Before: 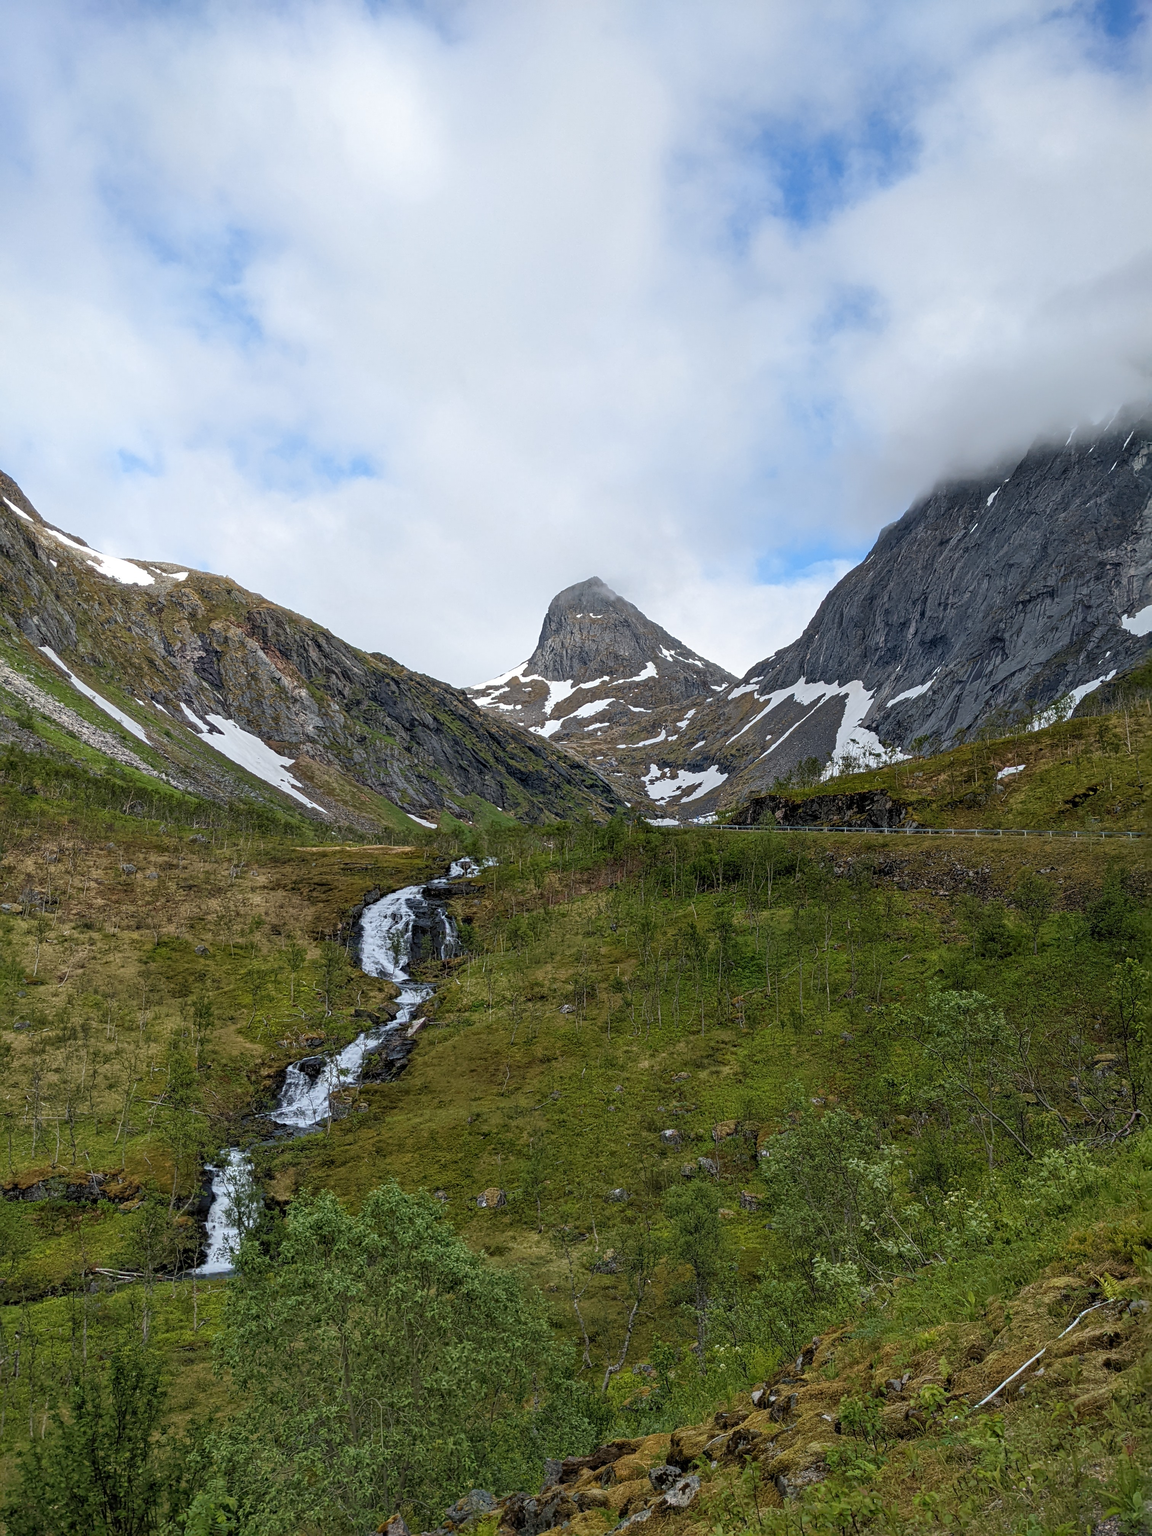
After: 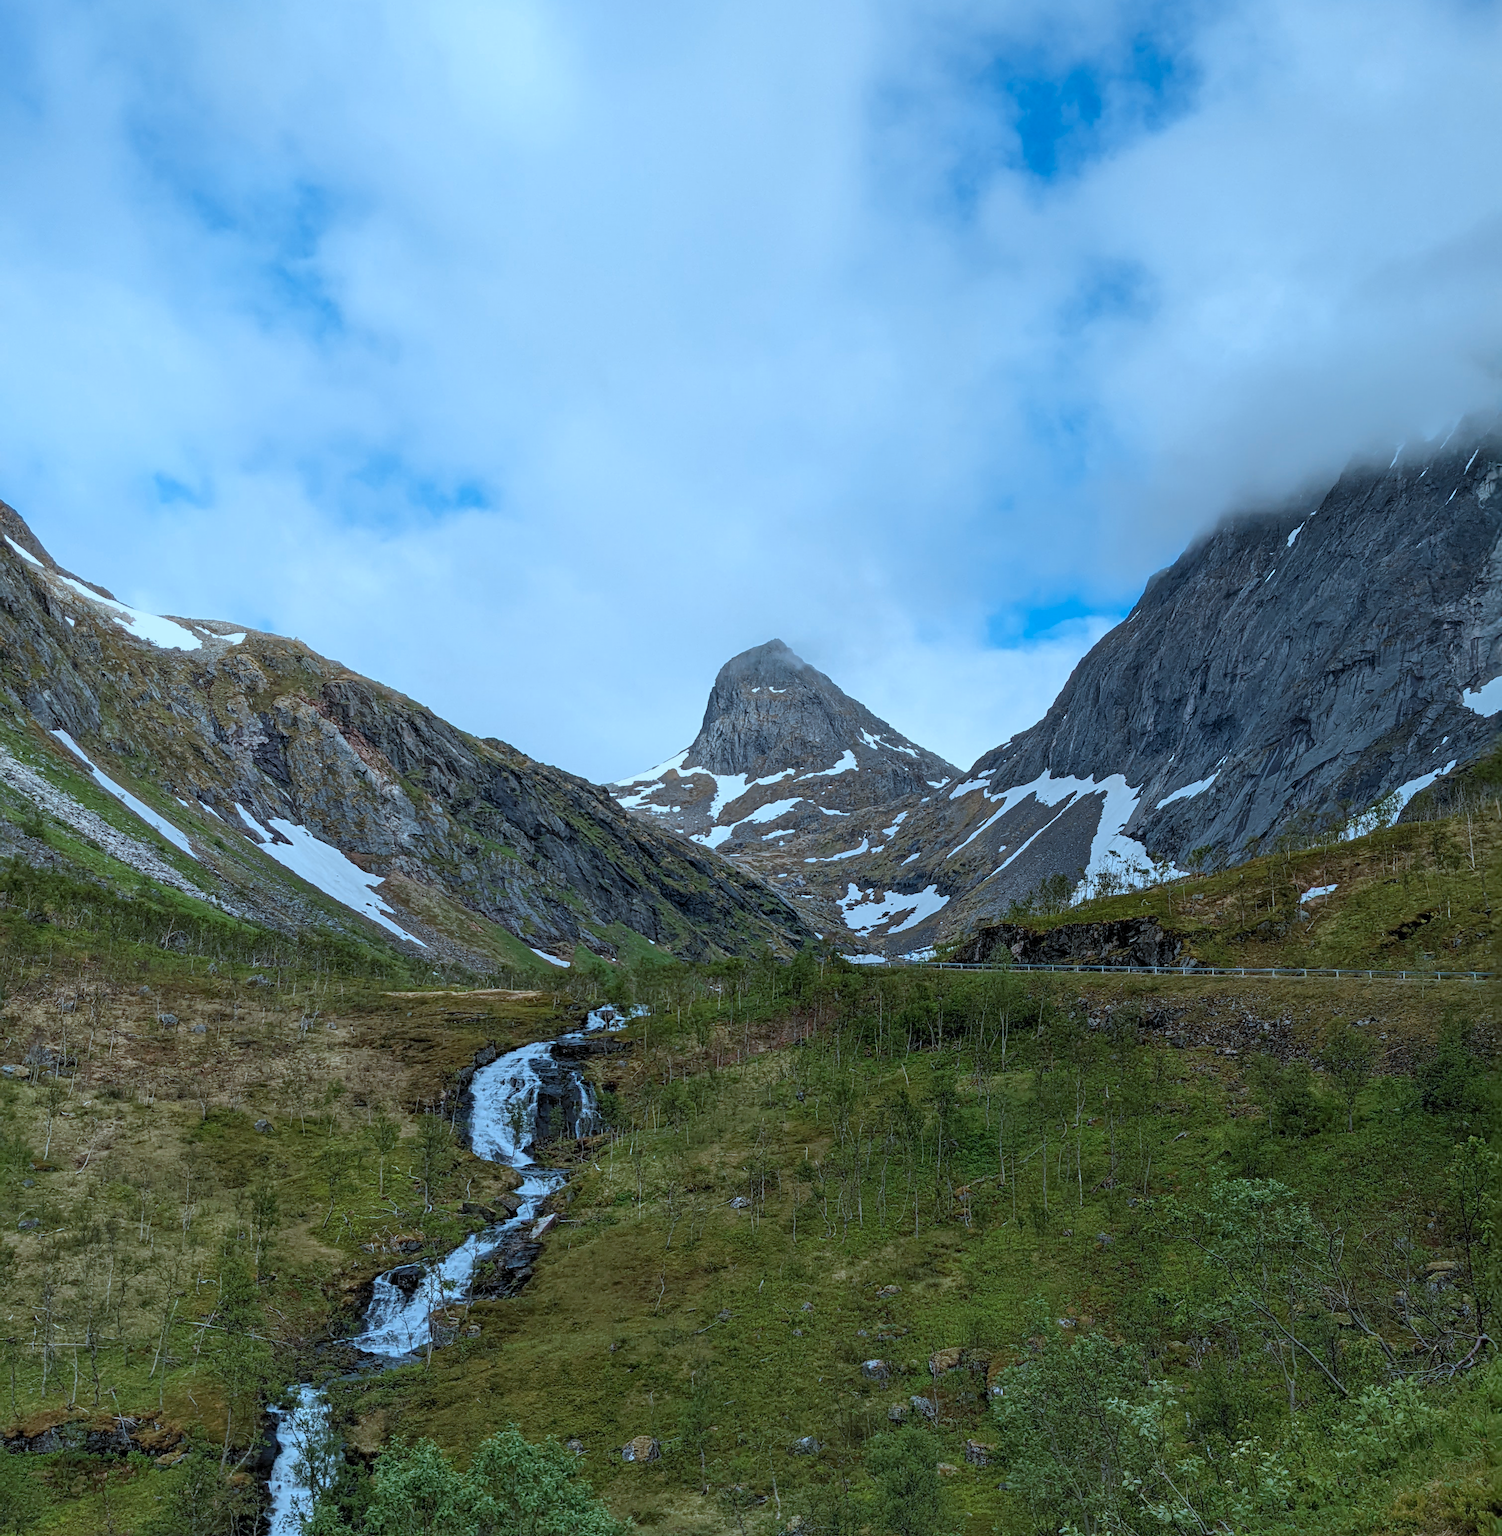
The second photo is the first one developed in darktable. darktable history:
color zones: curves: ch0 [(0, 0.425) (0.143, 0.422) (0.286, 0.42) (0.429, 0.419) (0.571, 0.419) (0.714, 0.42) (0.857, 0.422) (1, 0.425)]
color correction: highlights a* -9.35, highlights b* -23.15
crop: top 5.667%, bottom 17.637%
